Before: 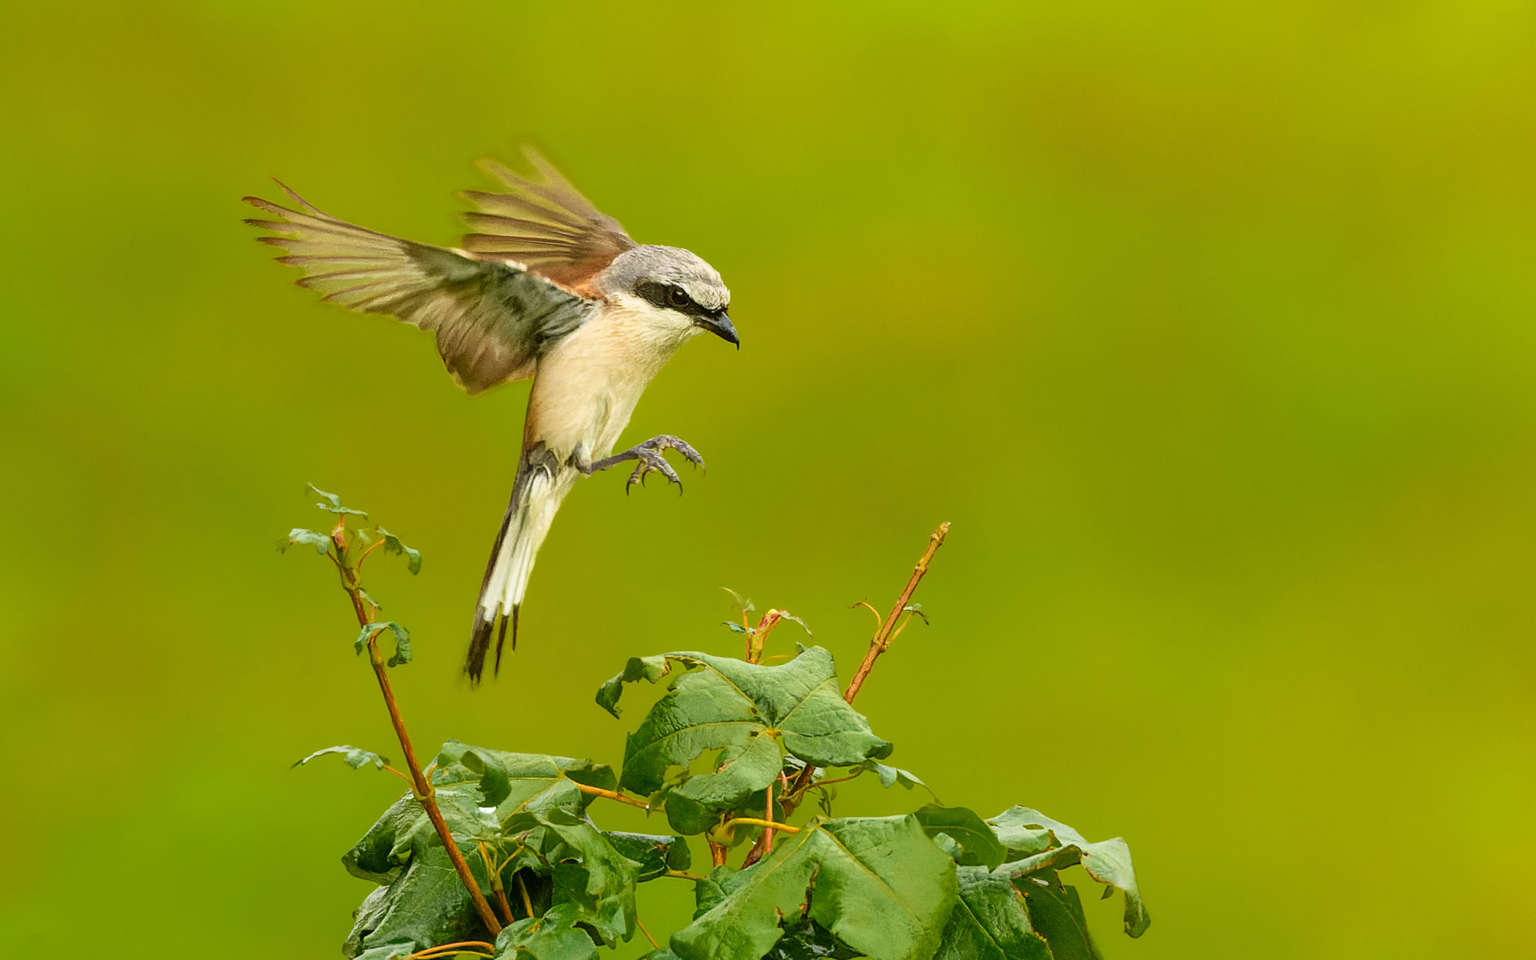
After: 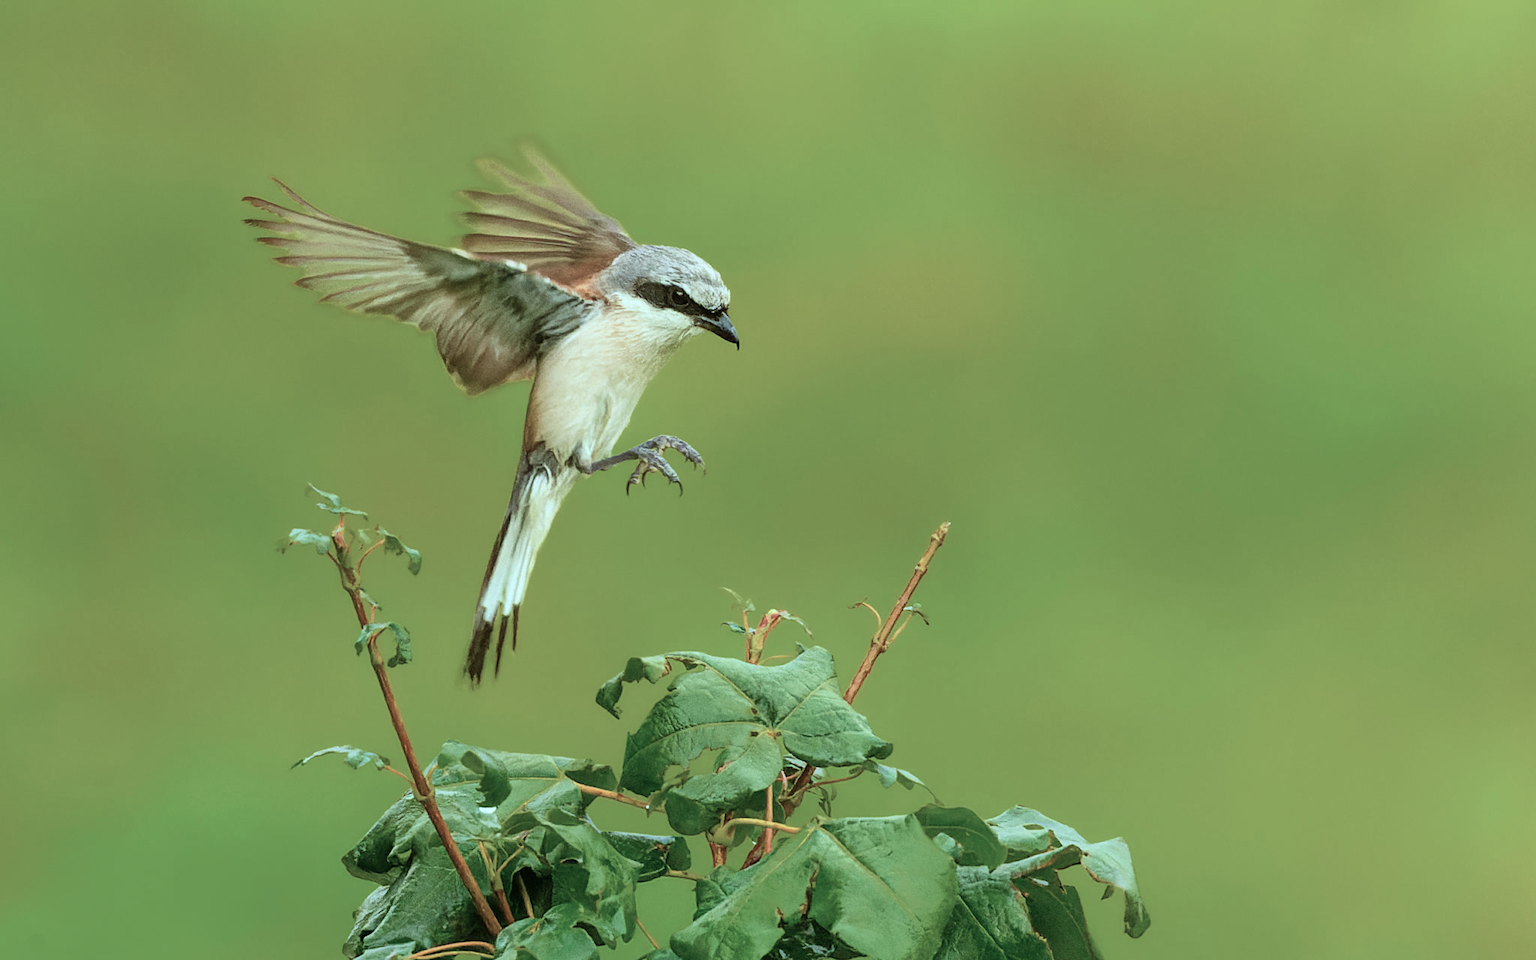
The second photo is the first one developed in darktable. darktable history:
color correction: highlights a* -11.71, highlights b* -15.58
color balance: input saturation 80.07%
